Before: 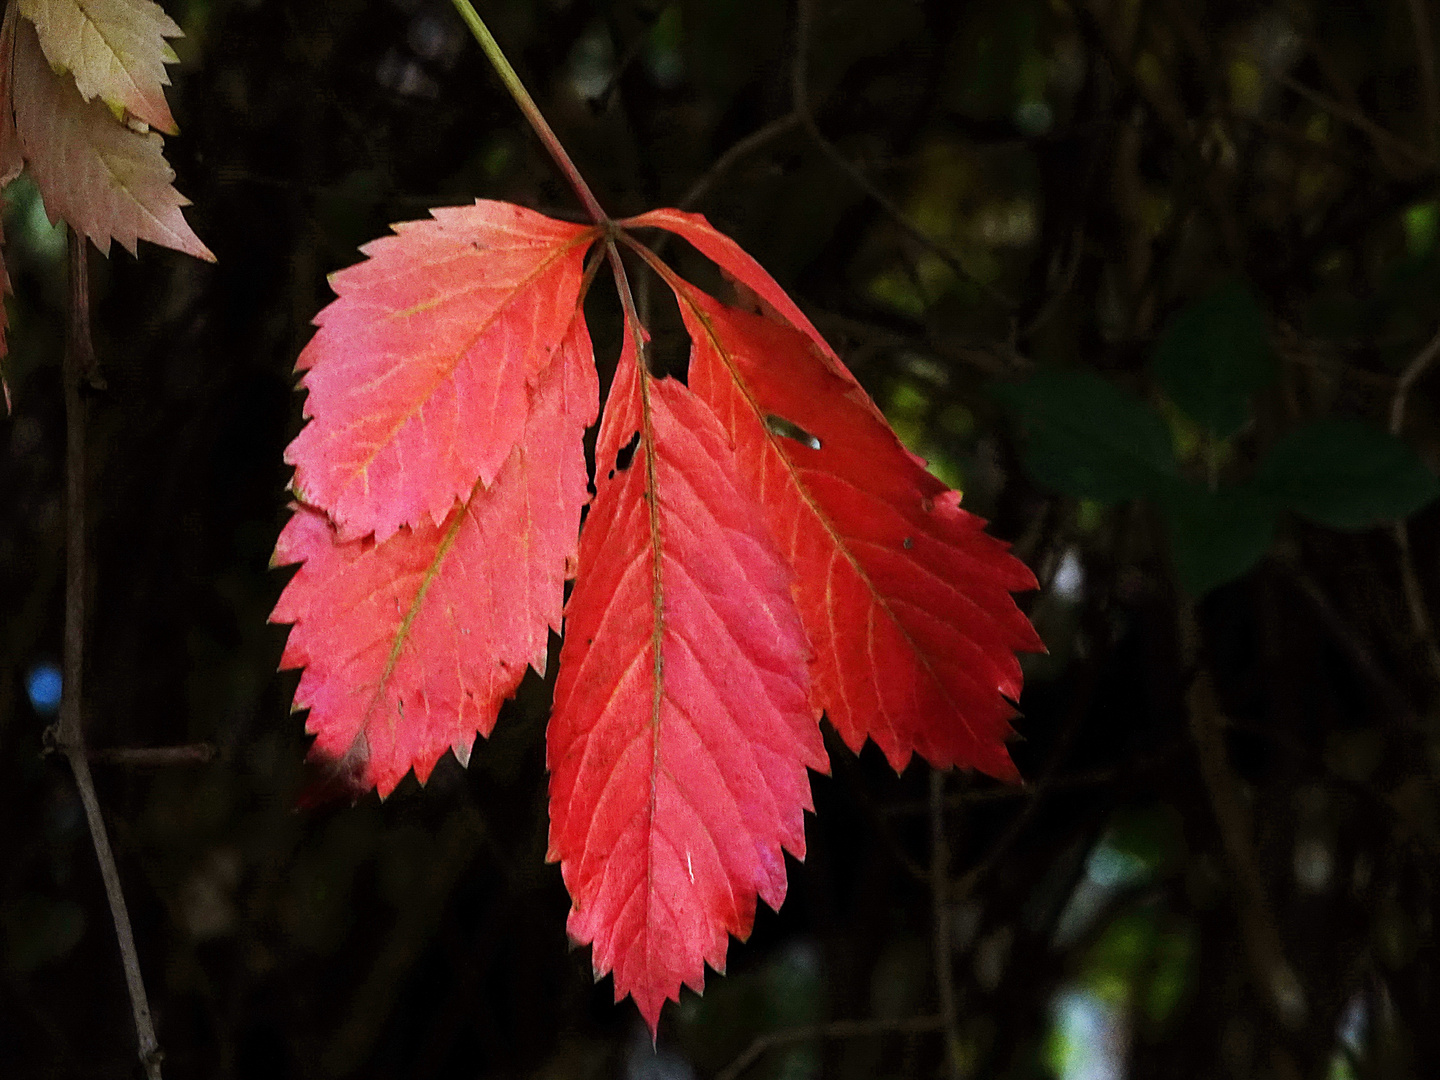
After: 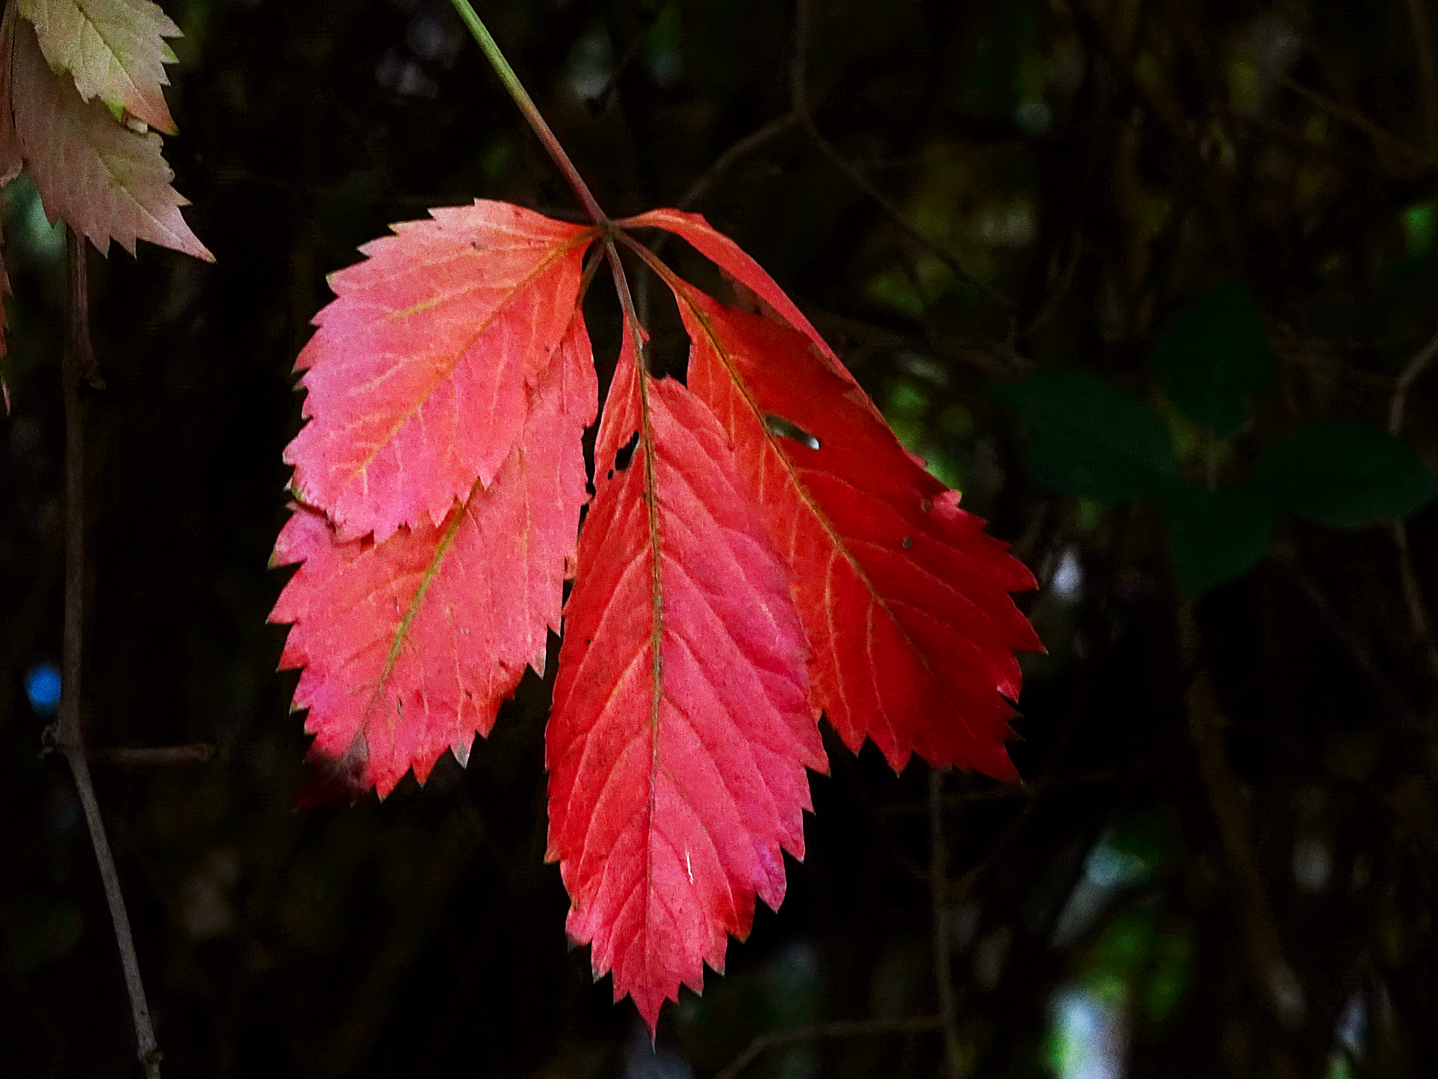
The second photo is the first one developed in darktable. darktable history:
color calibration: illuminant as shot in camera, x 0.358, y 0.373, temperature 4628.91 K
exposure: exposure 0.2 EV, compensate highlight preservation false
contrast brightness saturation: brightness -0.09
color zones: curves: ch2 [(0, 0.5) (0.143, 0.517) (0.286, 0.571) (0.429, 0.522) (0.571, 0.5) (0.714, 0.5) (0.857, 0.5) (1, 0.5)]
crop and rotate: left 0.126%
